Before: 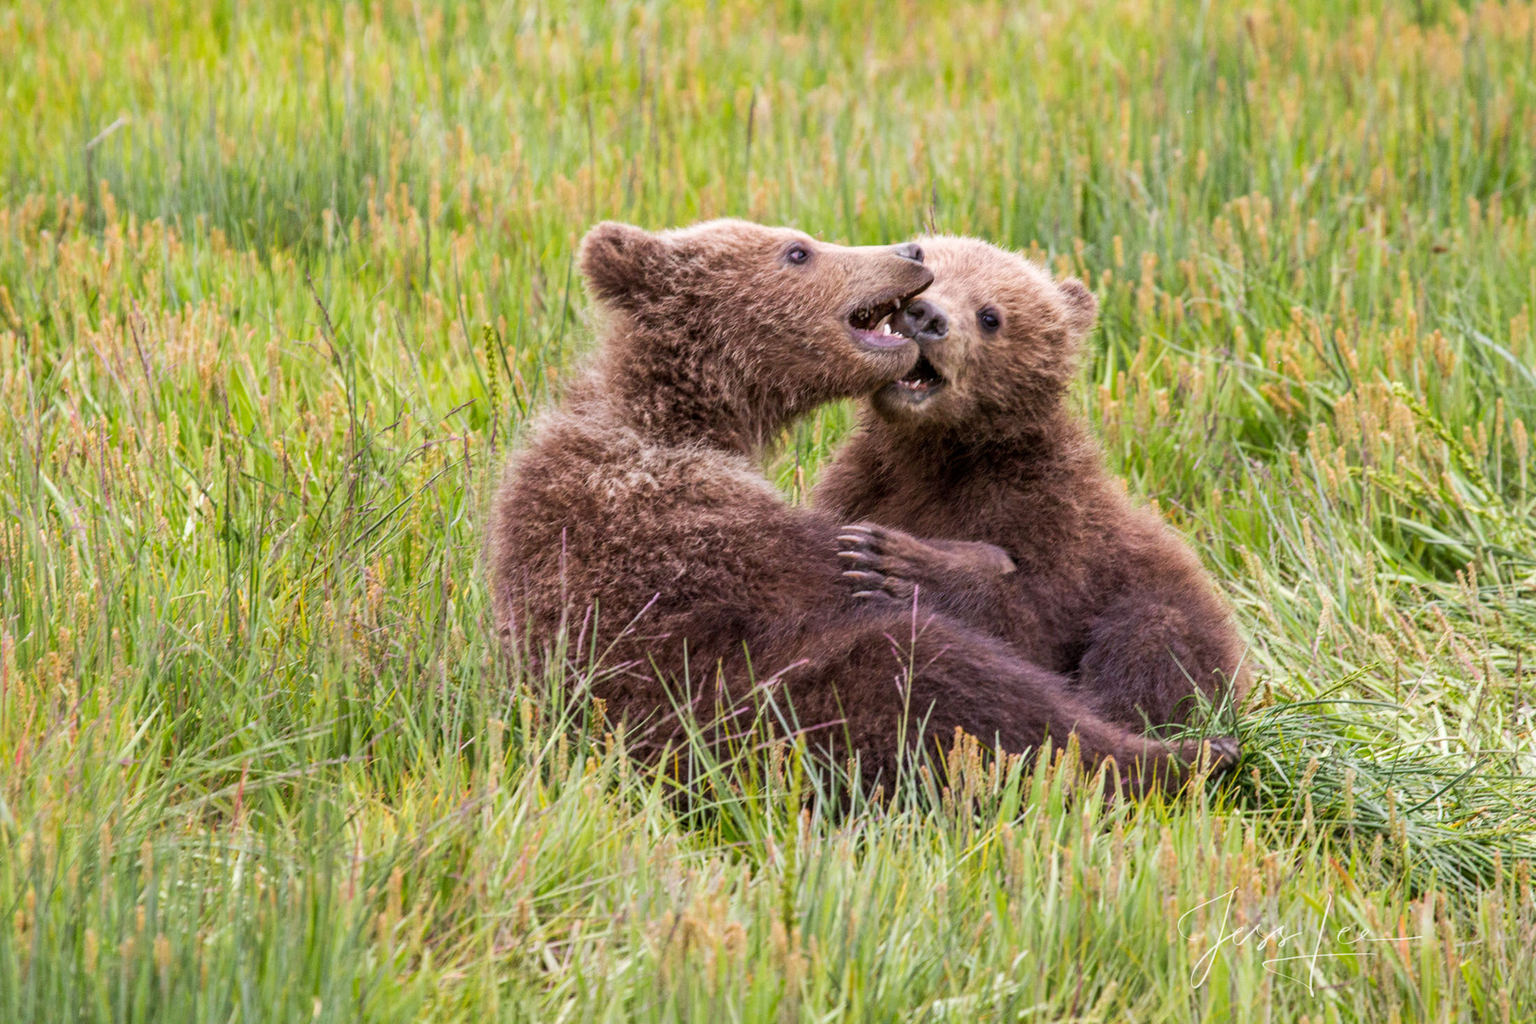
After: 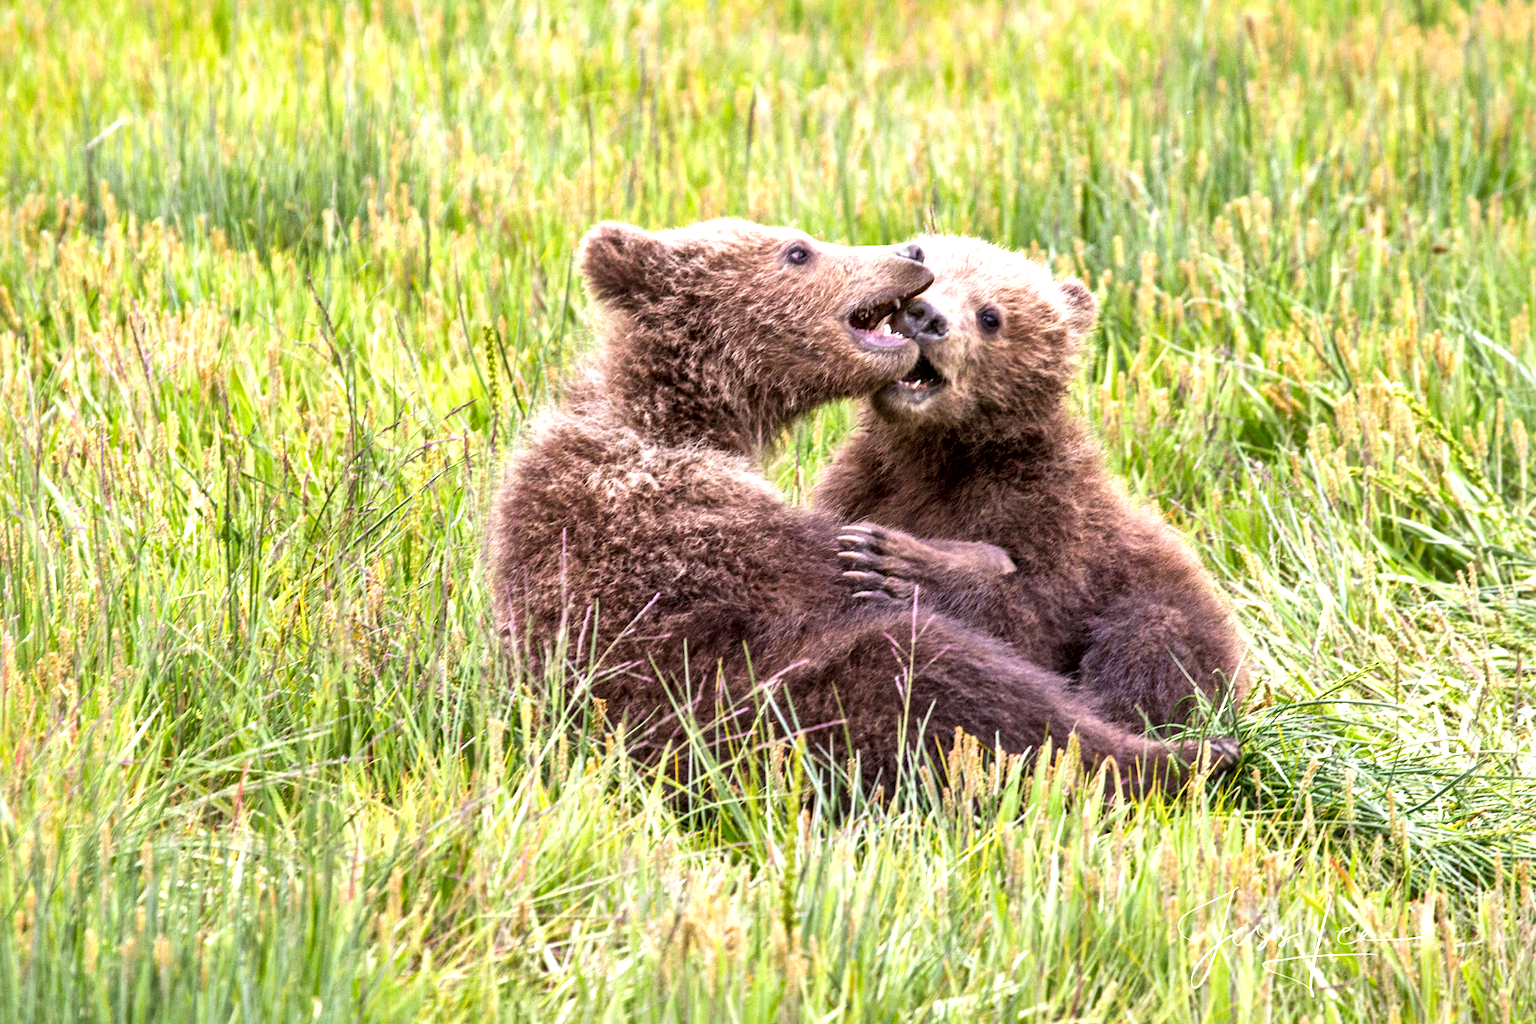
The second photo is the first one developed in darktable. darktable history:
exposure: black level correction 0, exposure 0.7 EV, compensate exposure bias true, compensate highlight preservation false
local contrast: mode bilateral grid, contrast 25, coarseness 60, detail 151%, midtone range 0.2
white balance: red 0.988, blue 1.017
